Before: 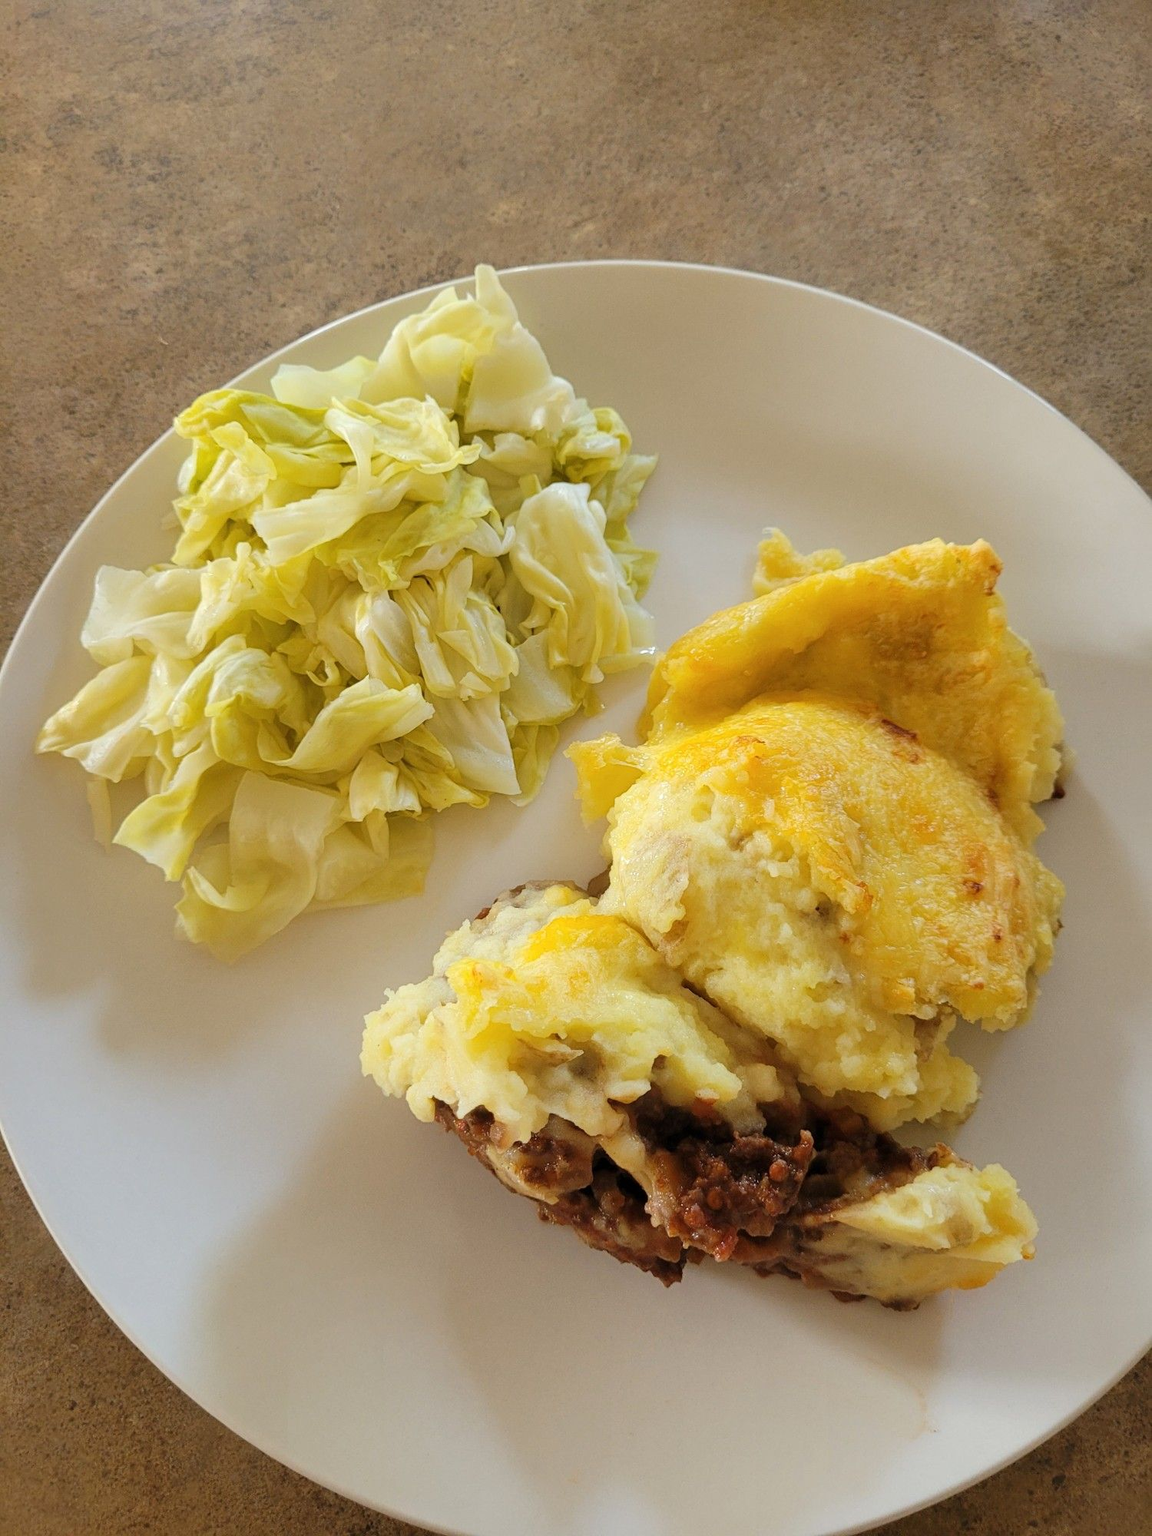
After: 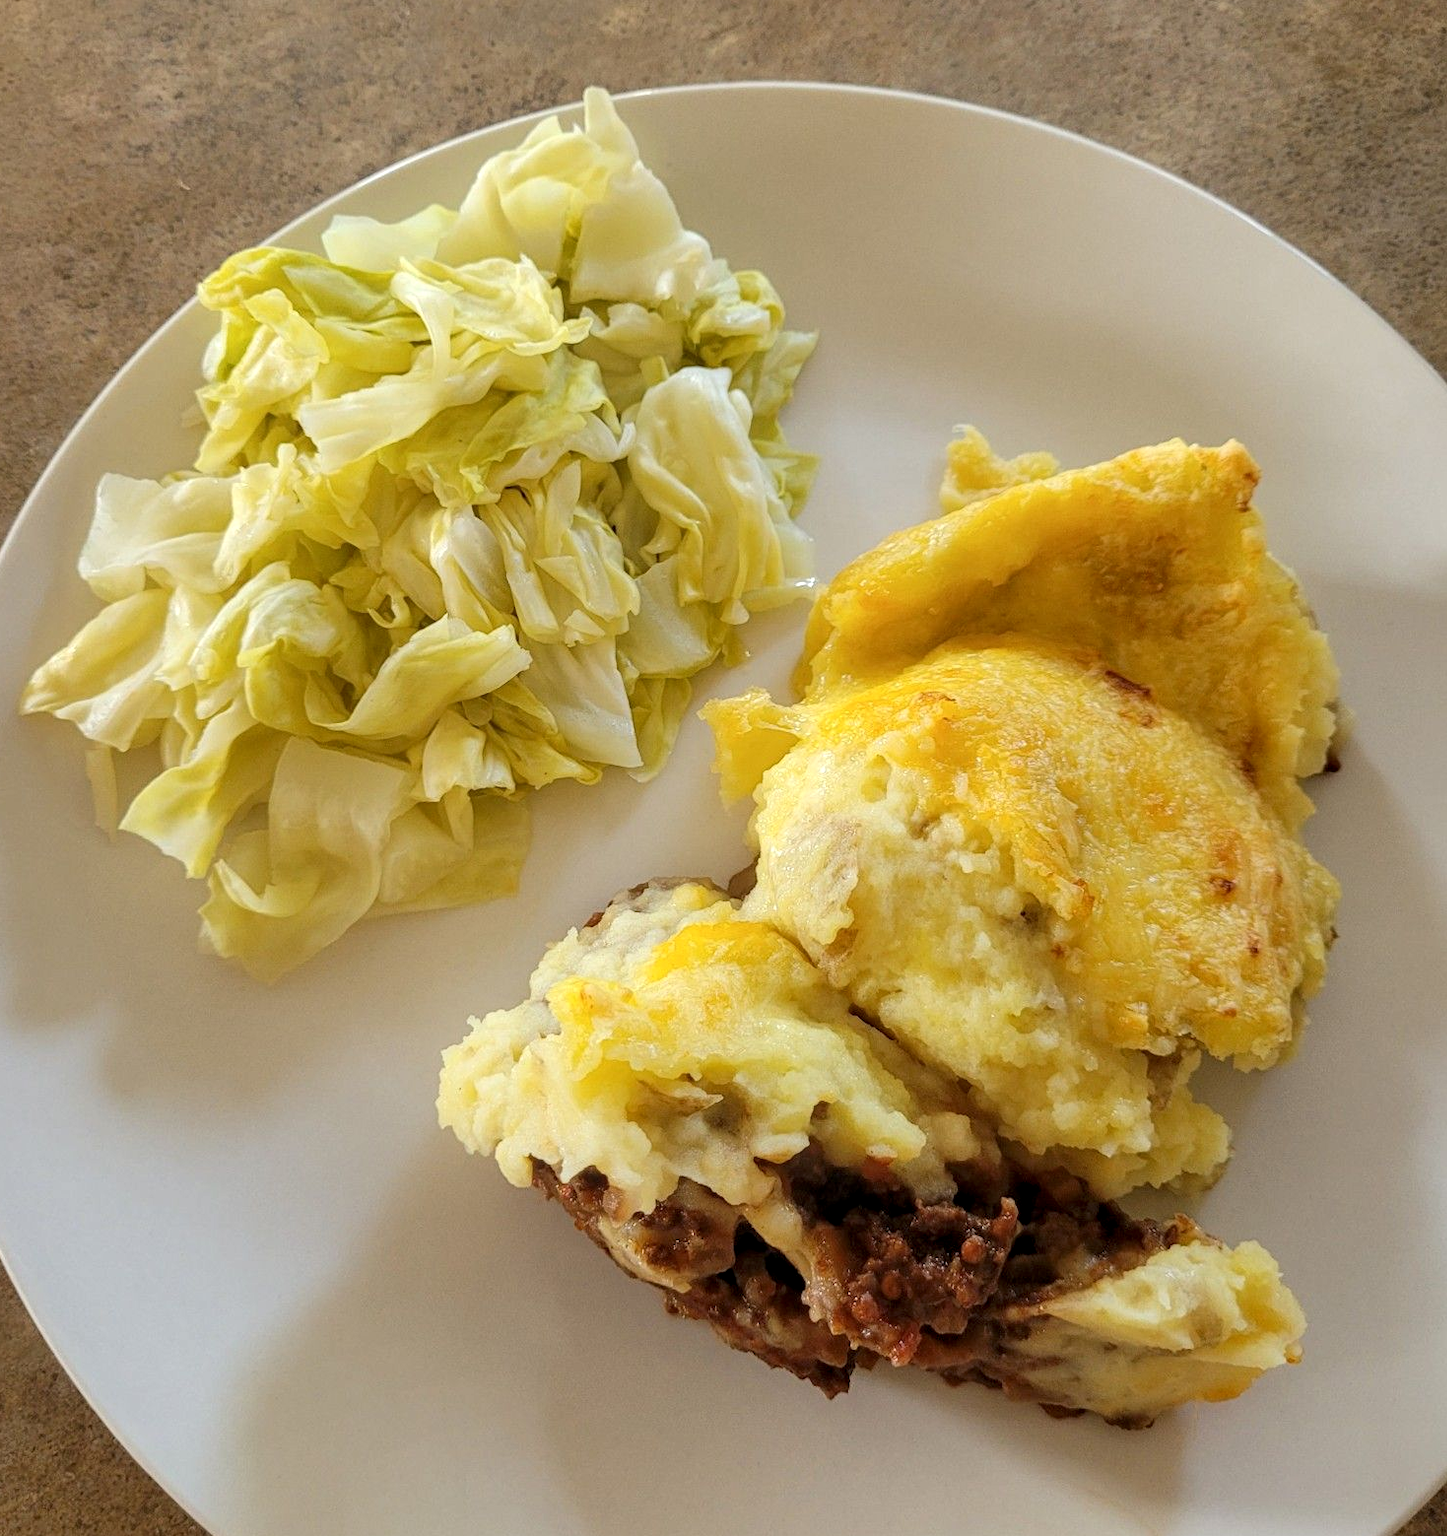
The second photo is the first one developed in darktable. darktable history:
crop and rotate: left 1.814%, top 12.818%, right 0.25%, bottom 9.225%
local contrast: on, module defaults
